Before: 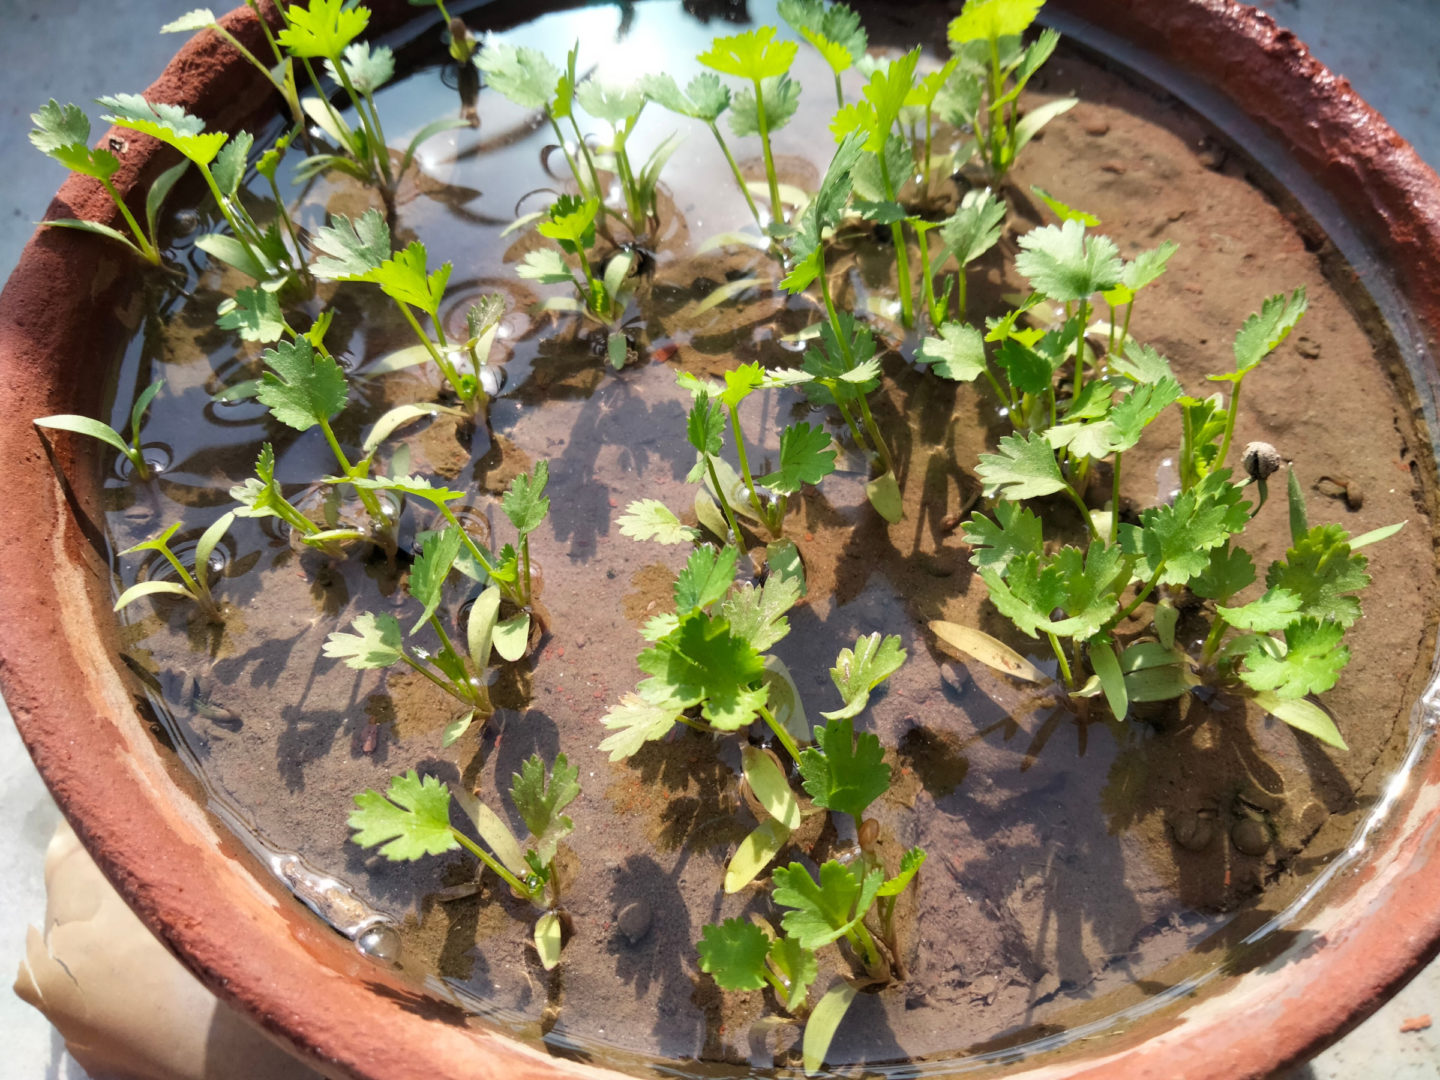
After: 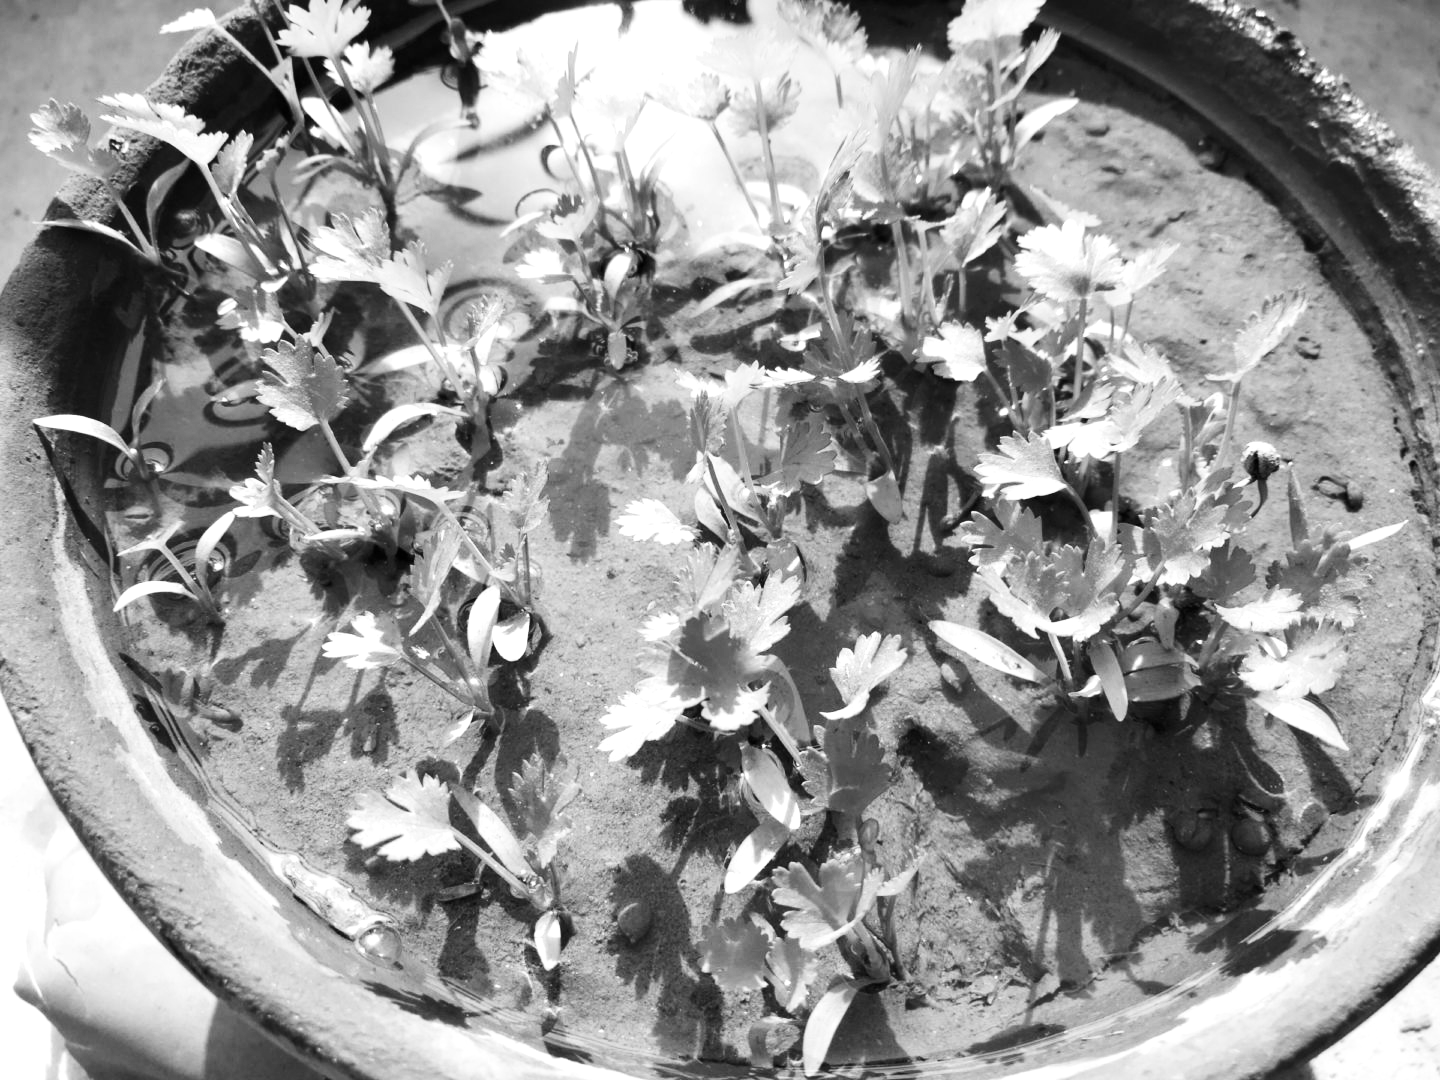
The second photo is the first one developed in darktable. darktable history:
monochrome: on, module defaults
contrast brightness saturation: contrast 0.22
exposure: black level correction 0, exposure 0.5 EV, compensate highlight preservation false
